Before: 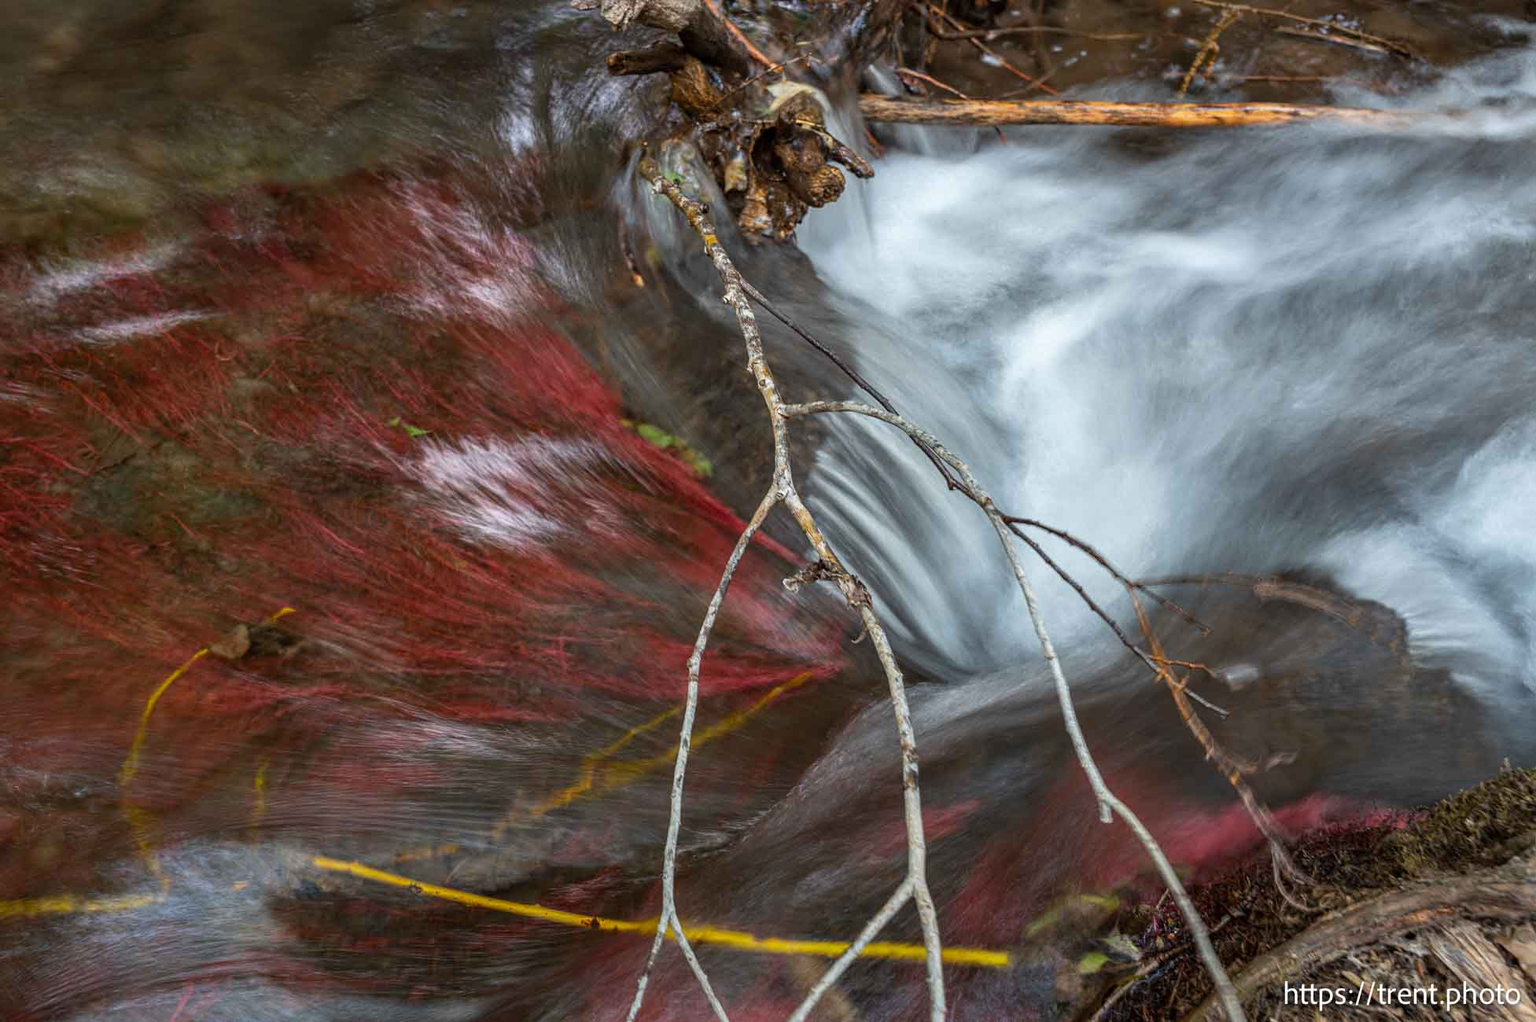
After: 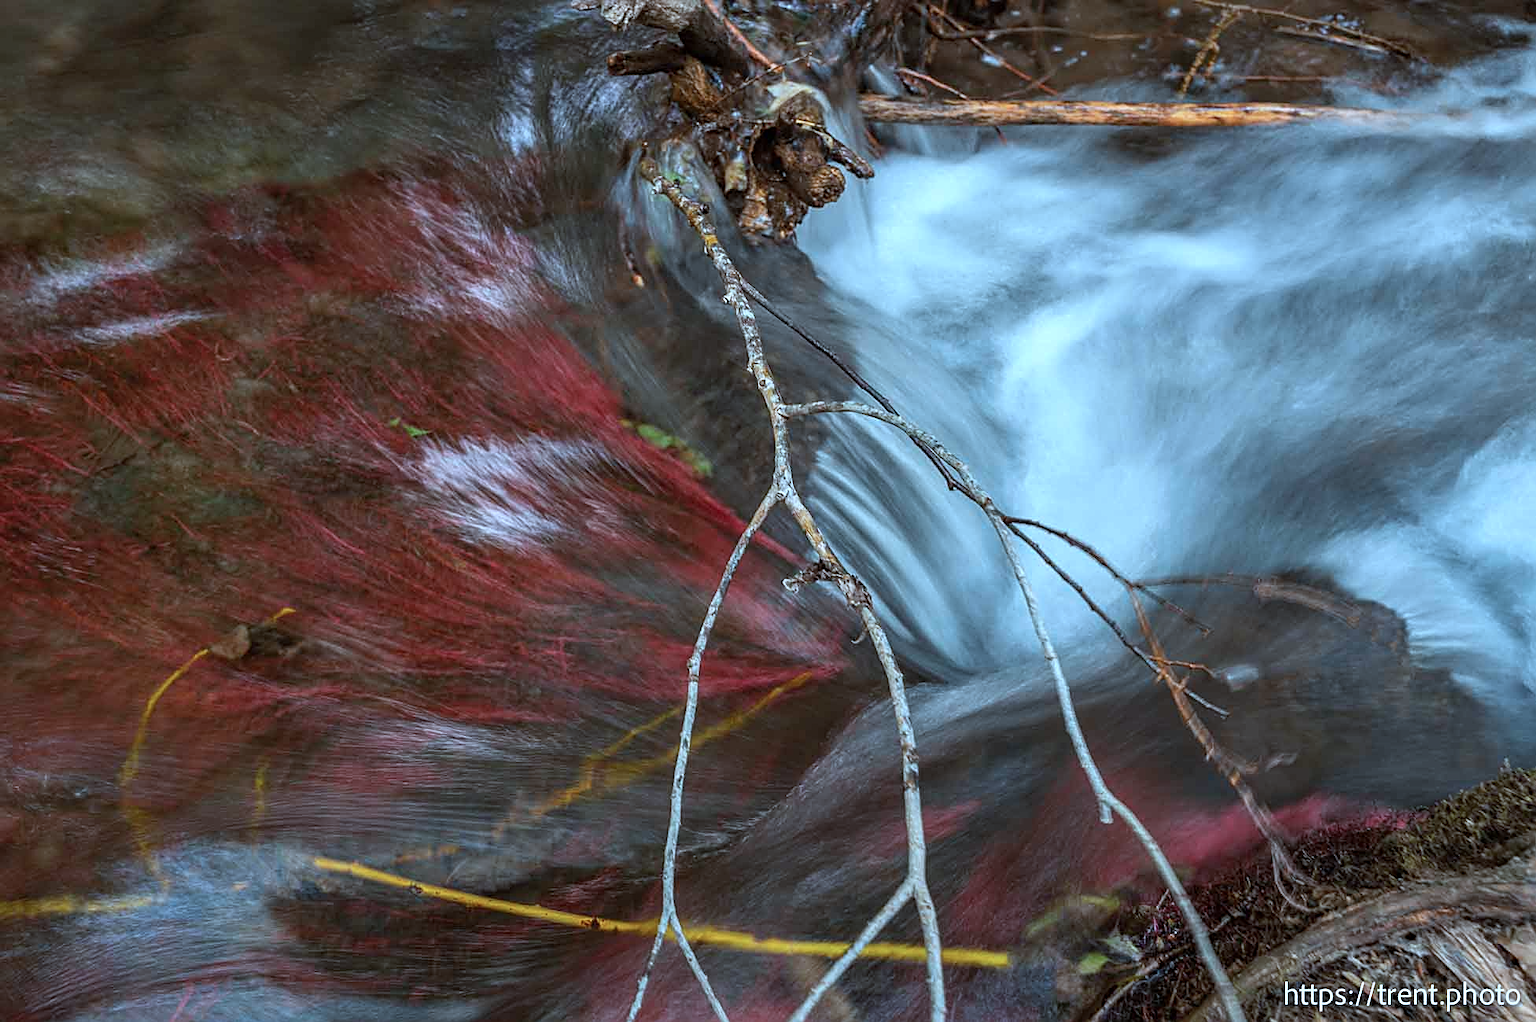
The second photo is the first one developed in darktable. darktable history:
sharpen: on, module defaults
color correction: highlights a* -8.77, highlights b* -22.44
